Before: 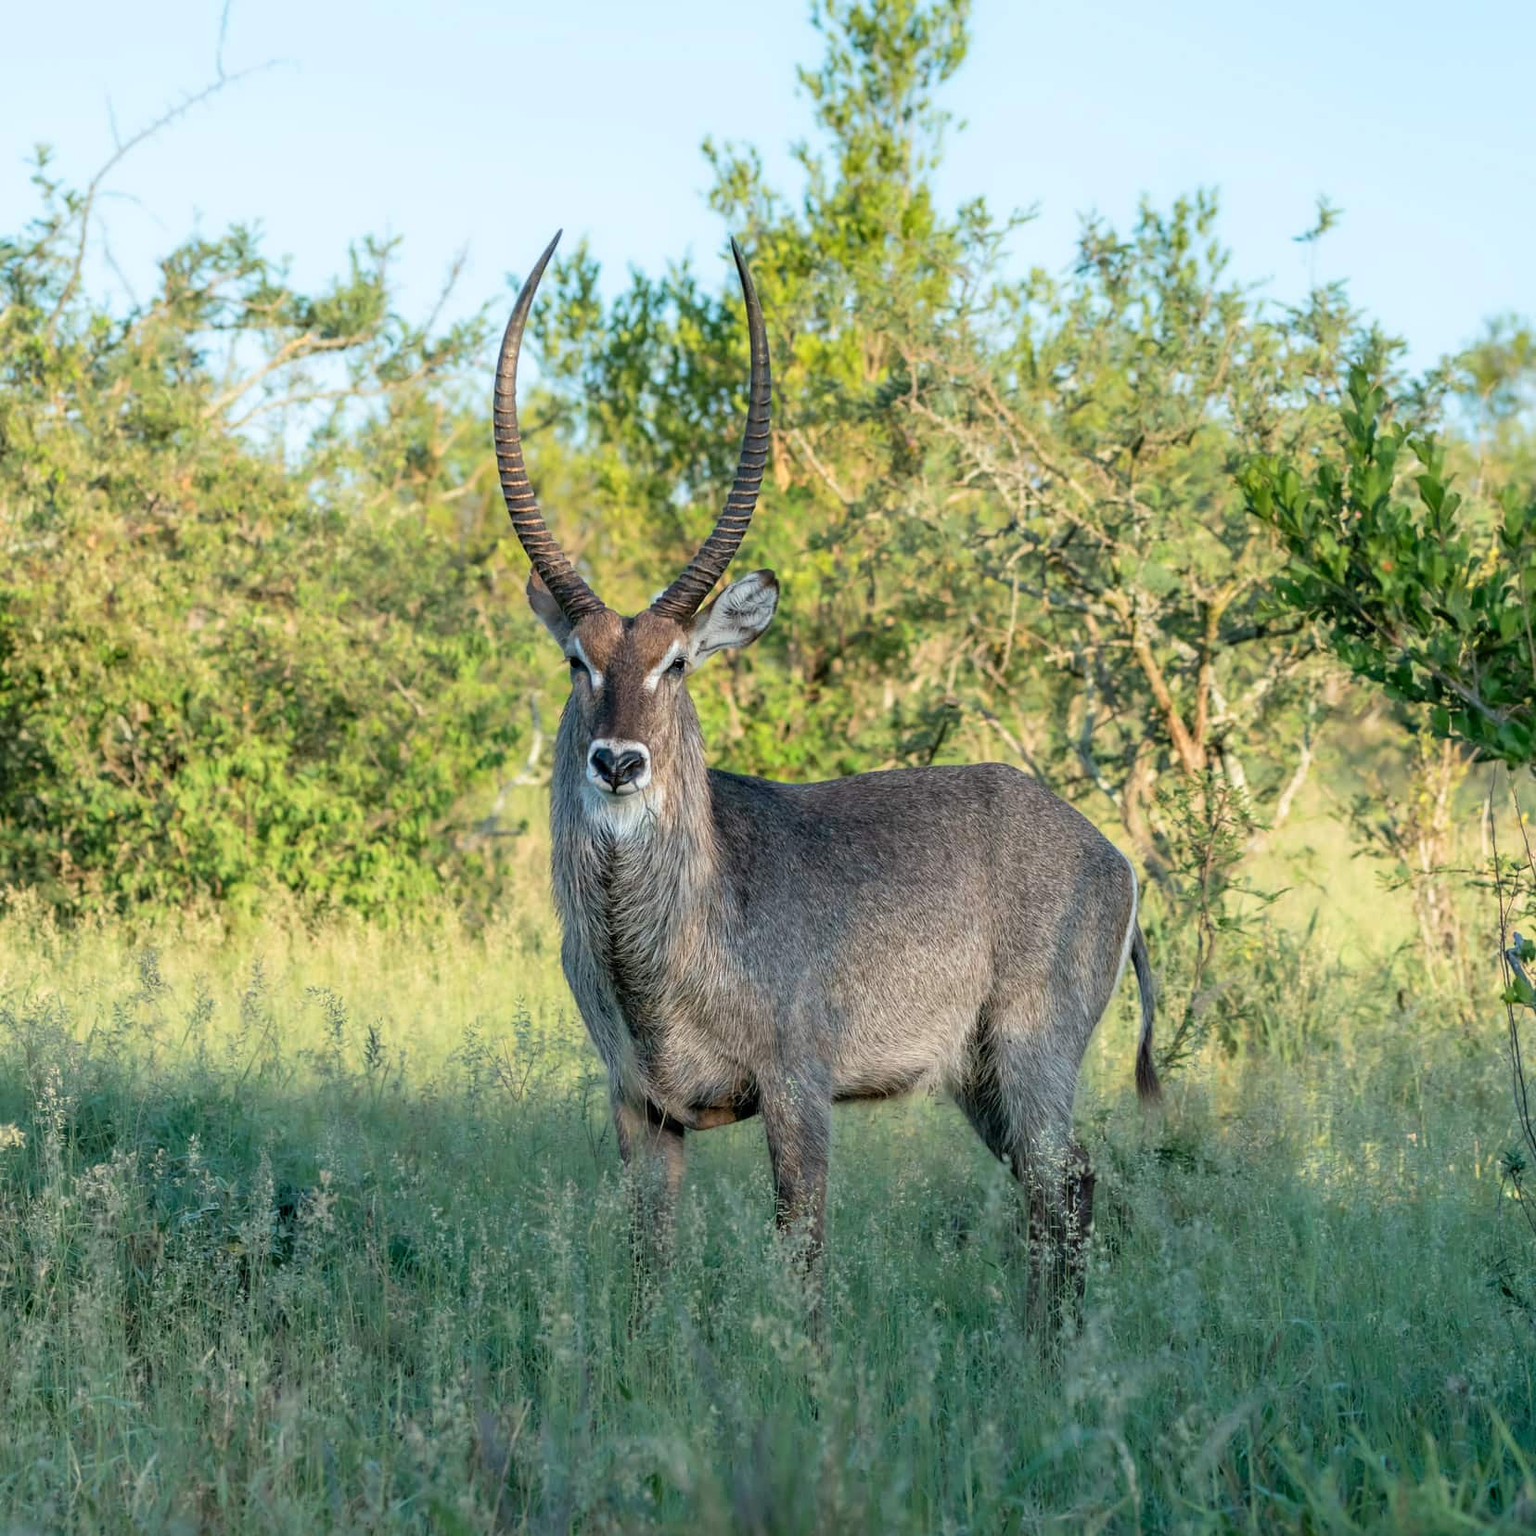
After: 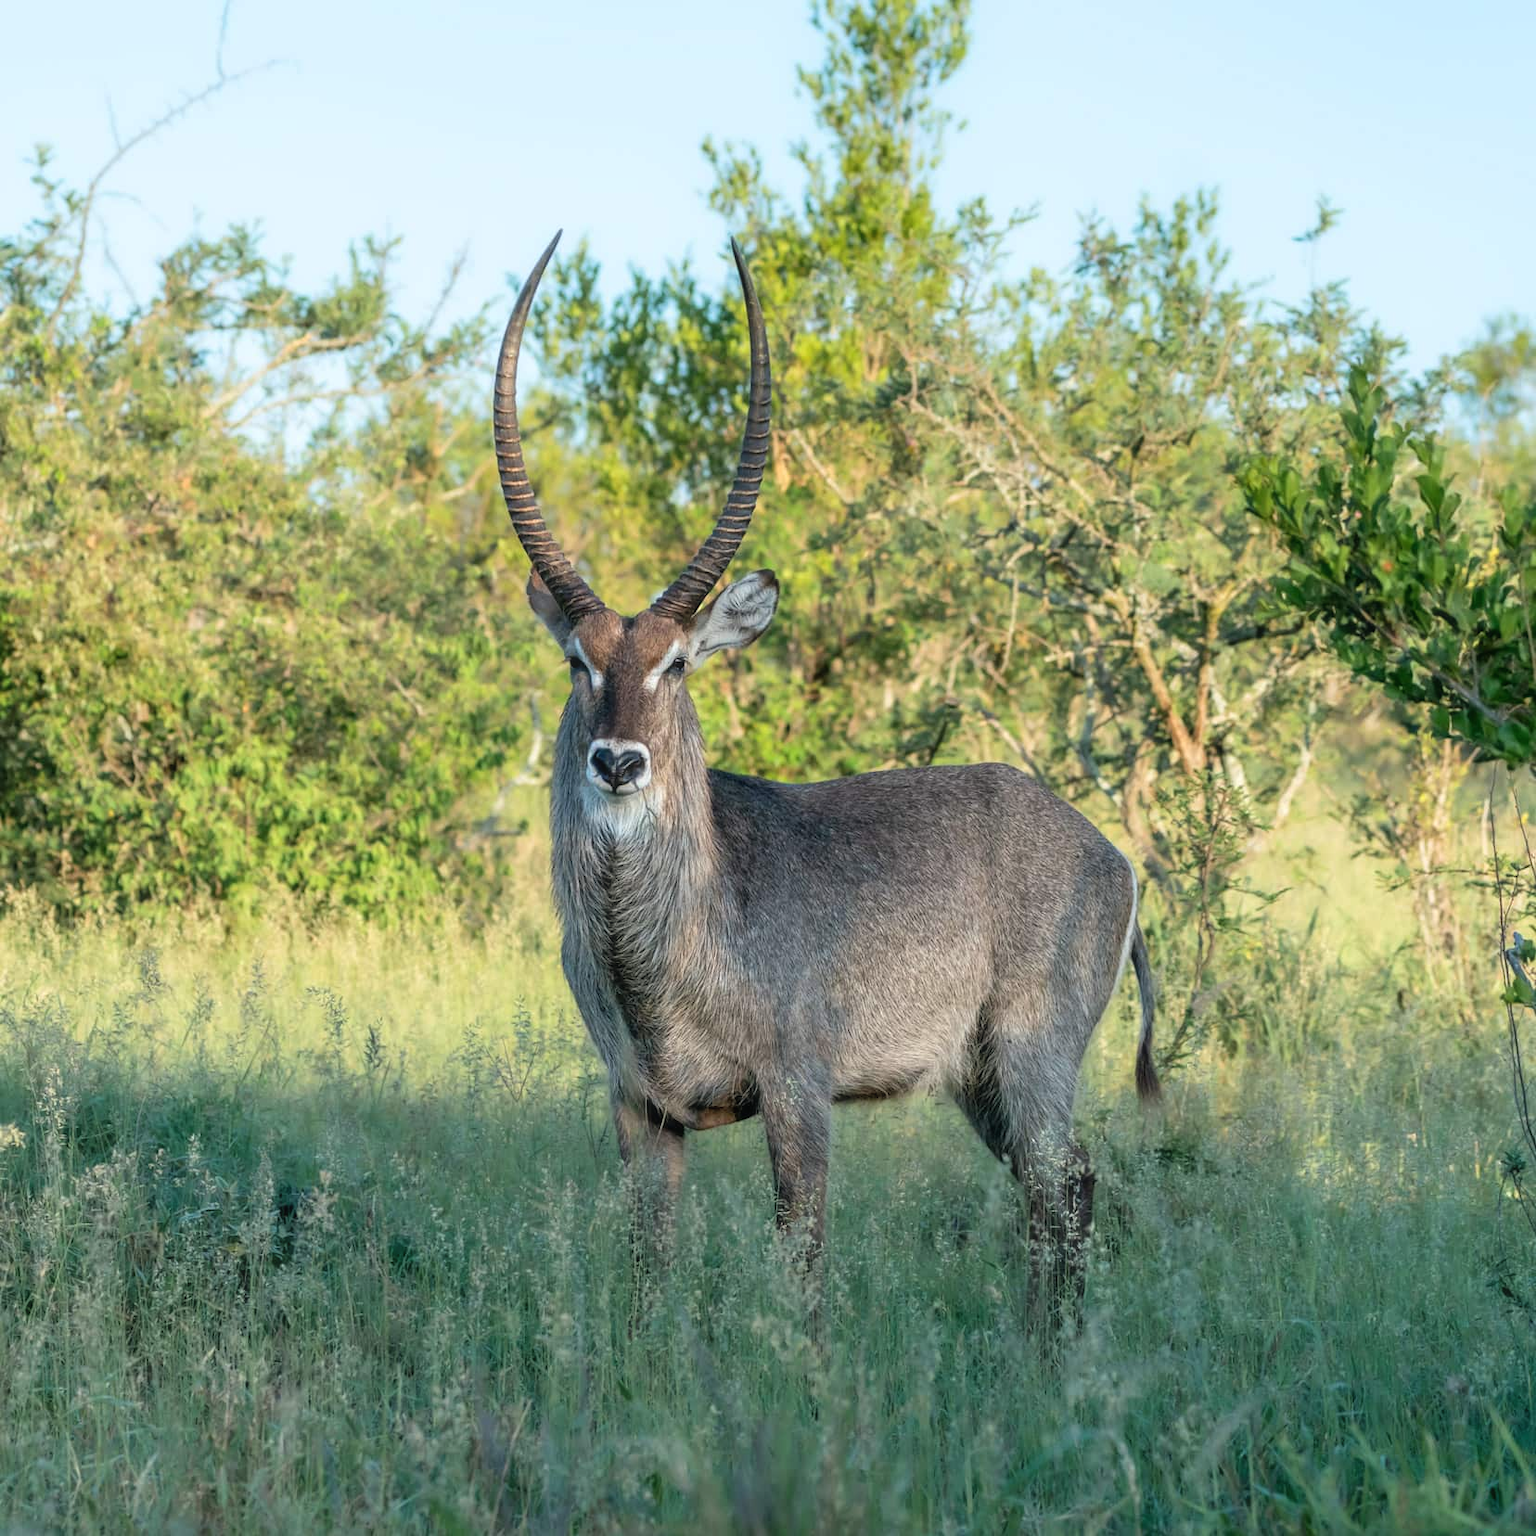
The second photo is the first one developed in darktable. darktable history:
haze removal: strength -0.048, compatibility mode true
